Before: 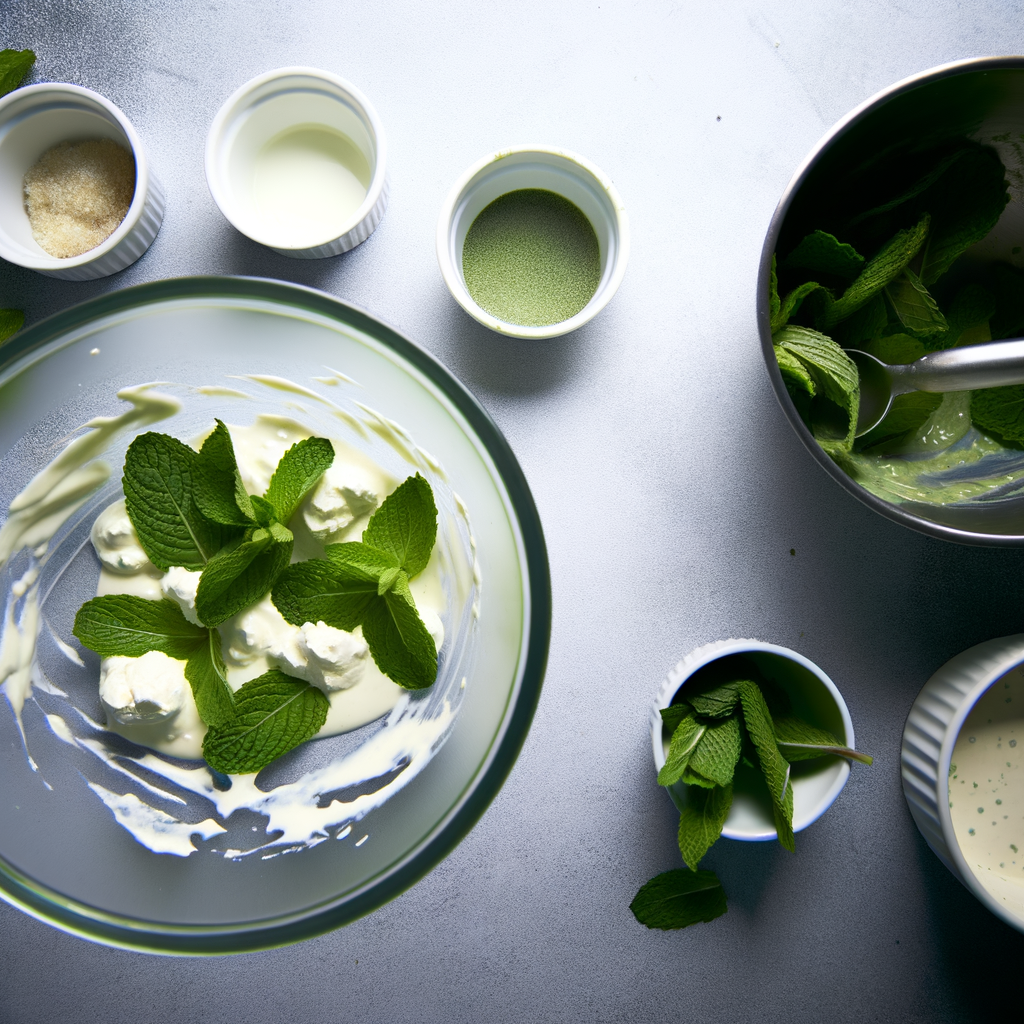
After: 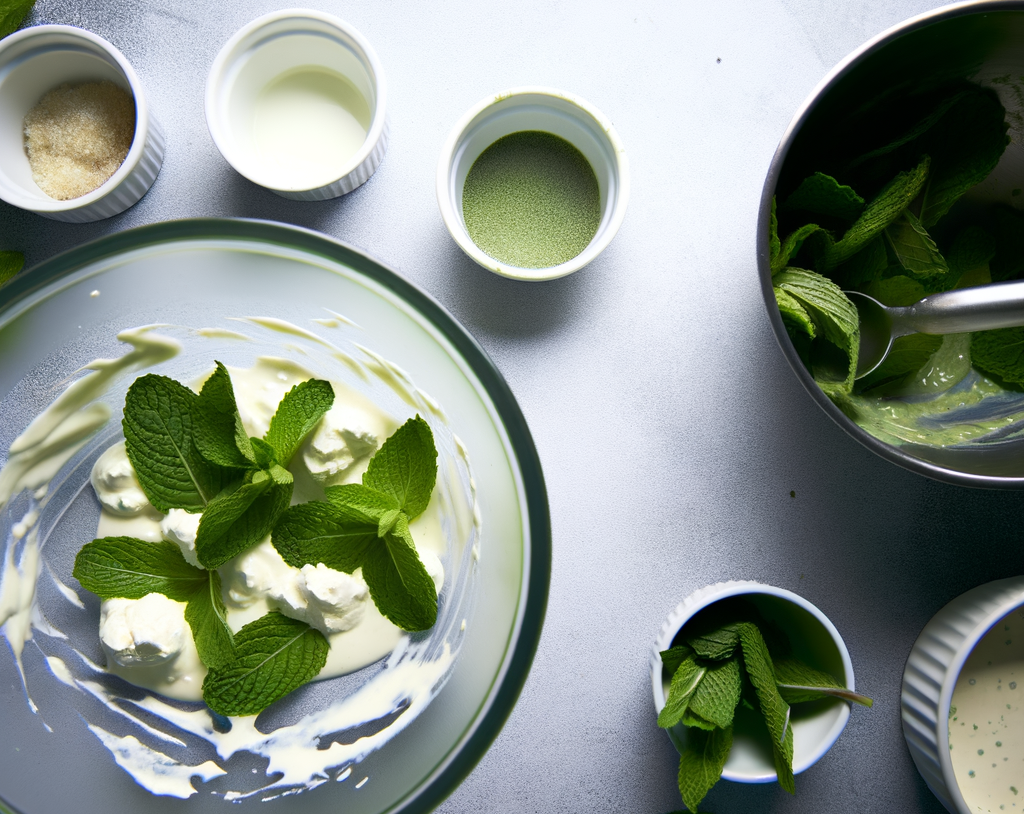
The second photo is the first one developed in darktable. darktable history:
crop and rotate: top 5.665%, bottom 14.832%
